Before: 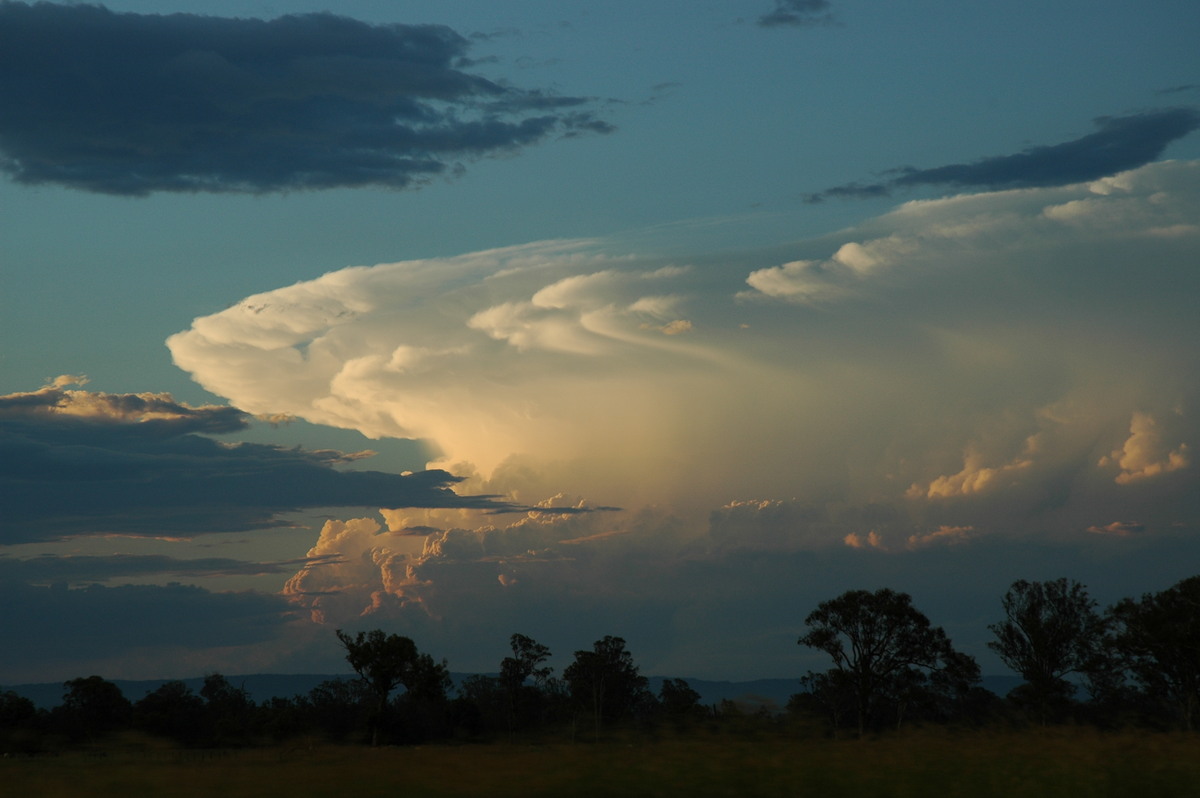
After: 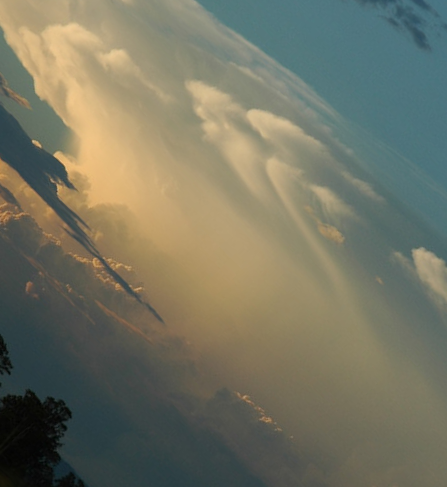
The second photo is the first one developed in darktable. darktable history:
crop and rotate: angle -45.29°, top 16.326%, right 0.882%, bottom 11.753%
